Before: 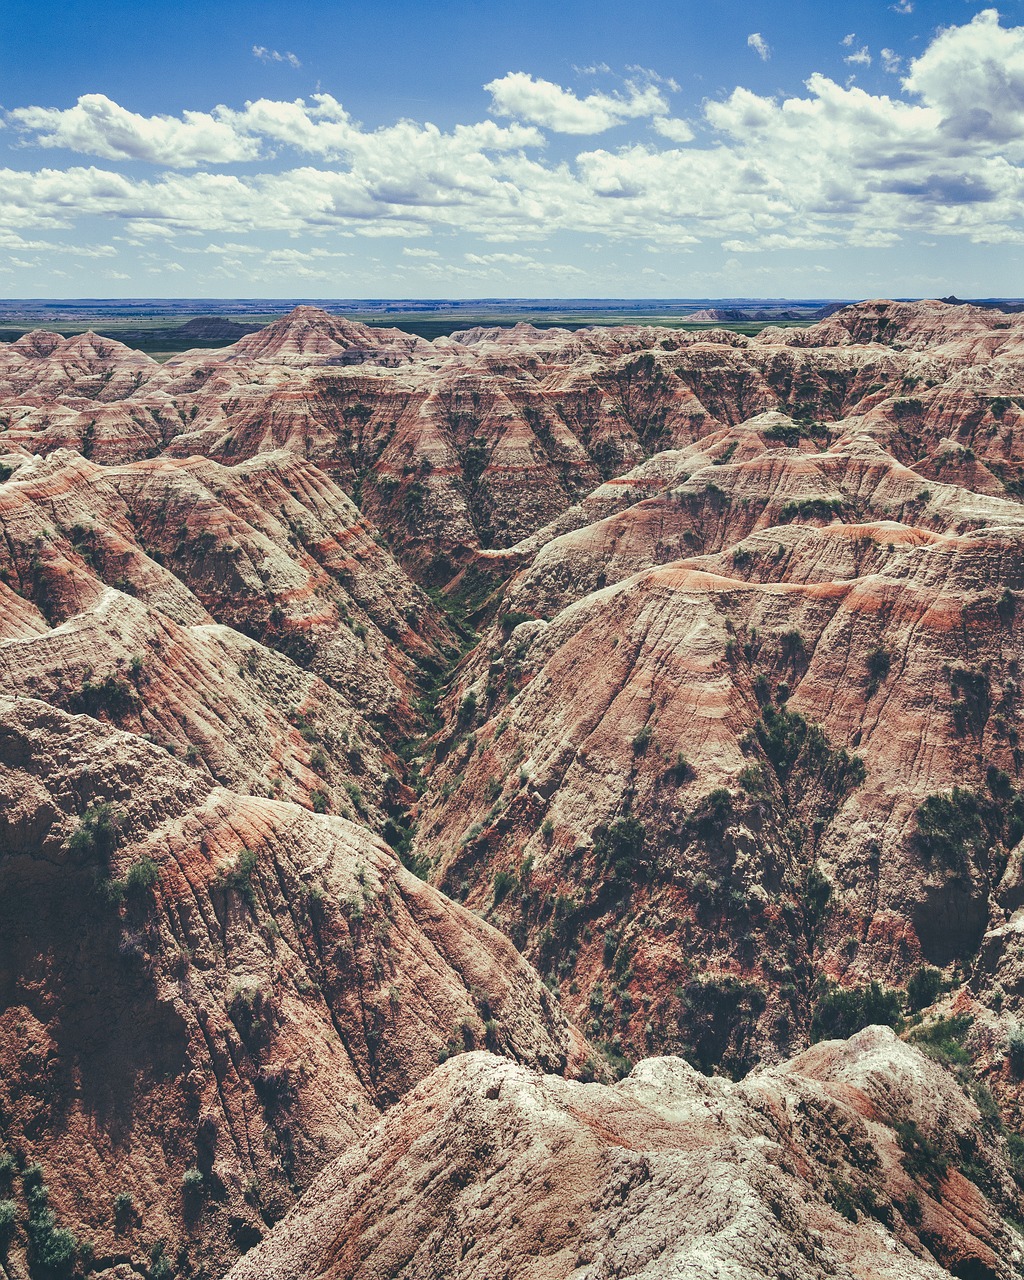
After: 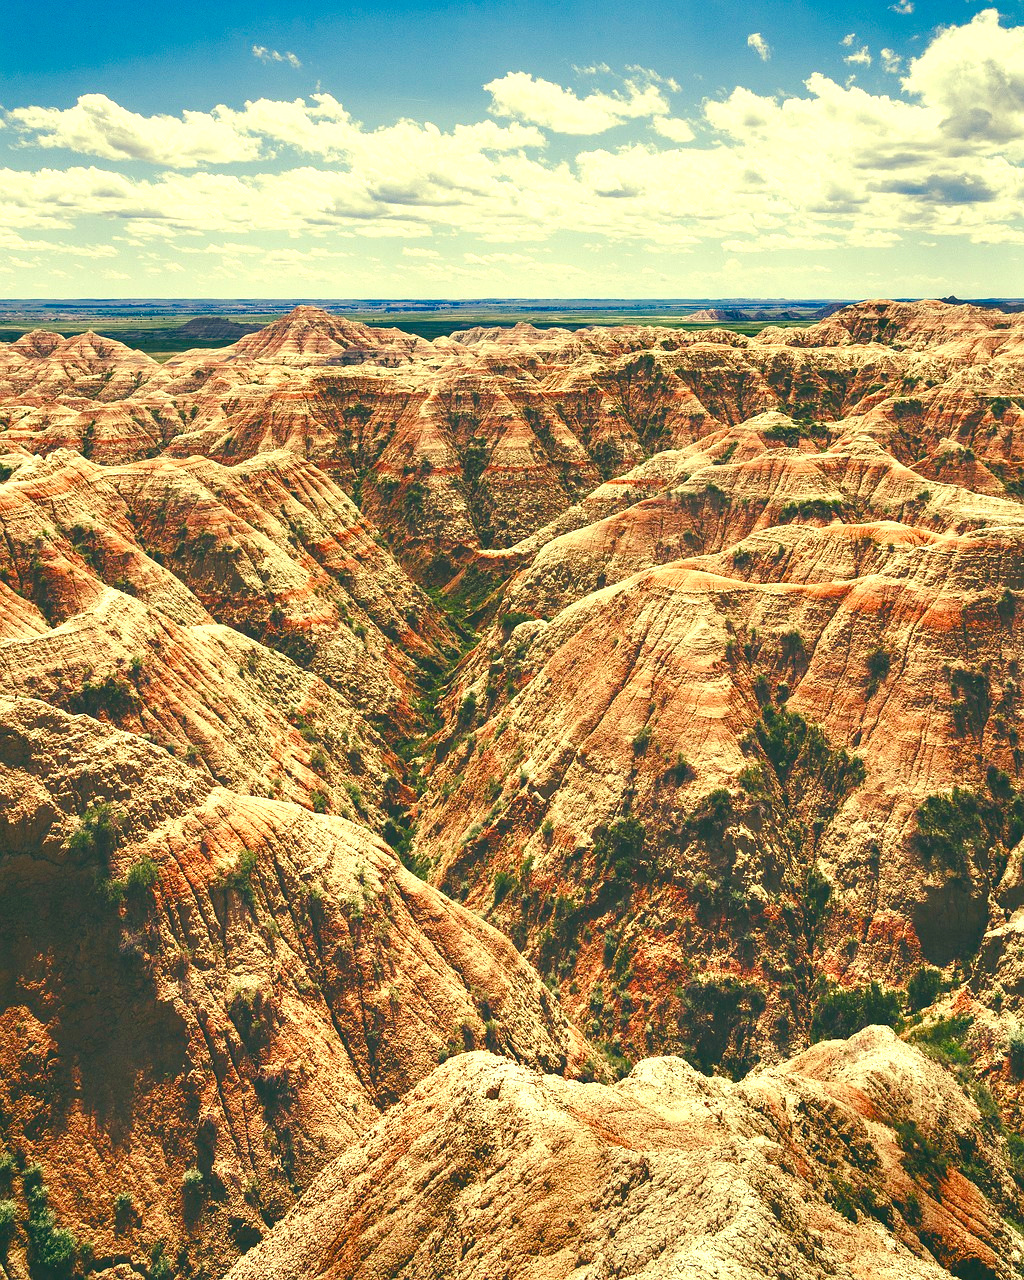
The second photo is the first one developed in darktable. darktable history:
color balance rgb: linear chroma grading › shadows -2.2%, linear chroma grading › highlights -15%, linear chroma grading › global chroma -10%, linear chroma grading › mid-tones -10%, perceptual saturation grading › global saturation 45%, perceptual saturation grading › highlights -50%, perceptual saturation grading › shadows 30%, perceptual brilliance grading › global brilliance 18%, global vibrance 45%
white balance: red 1.08, blue 0.791
